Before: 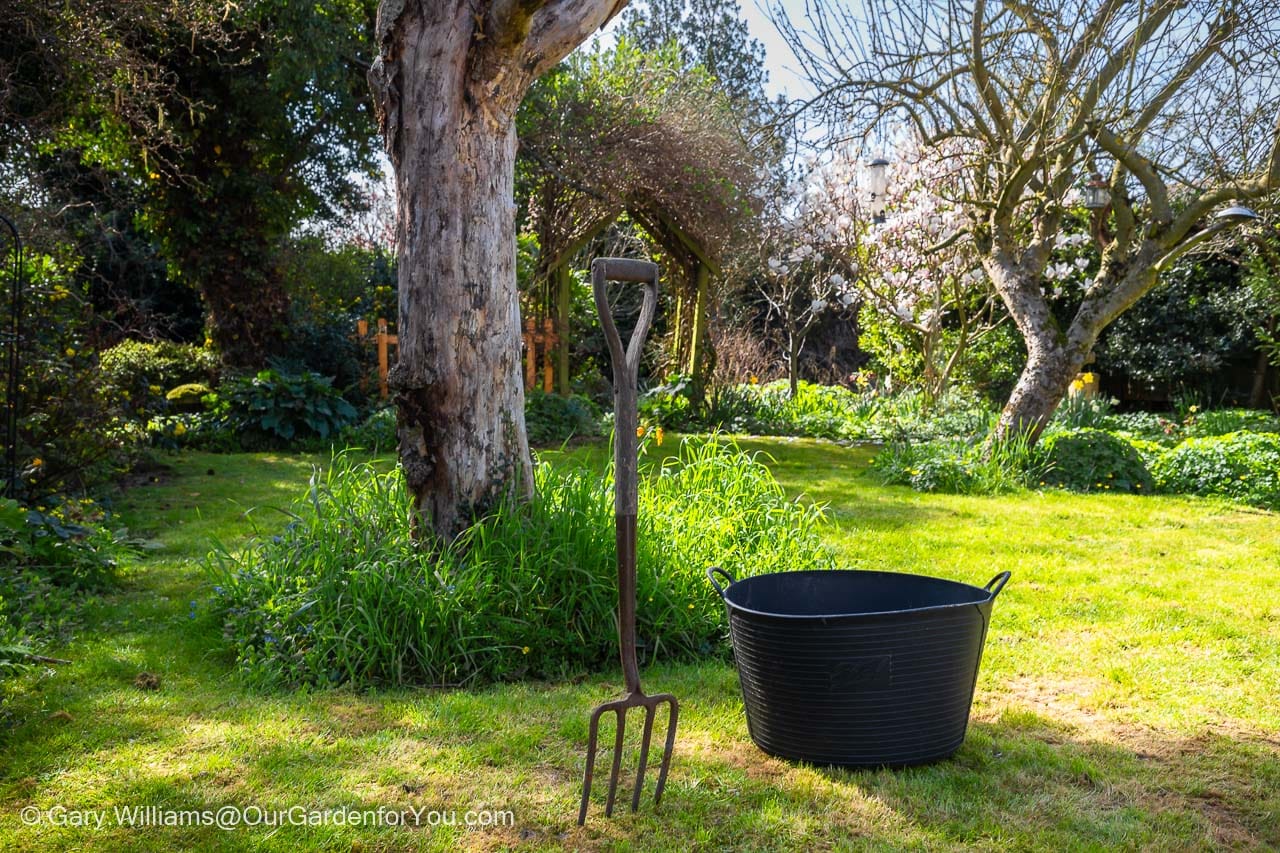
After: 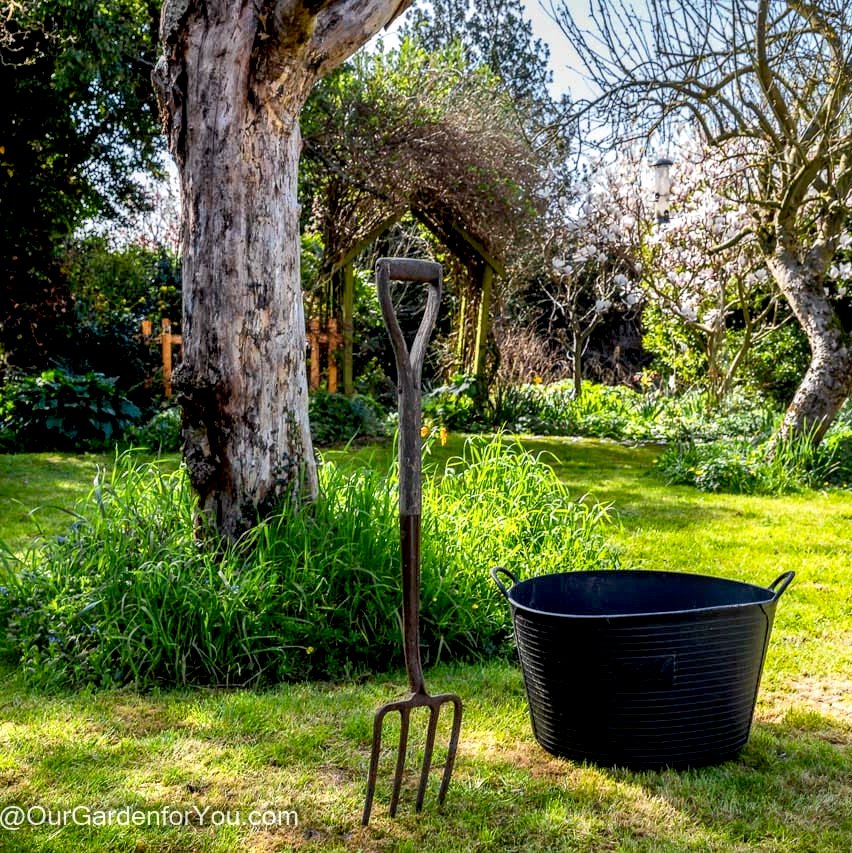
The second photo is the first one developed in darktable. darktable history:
shadows and highlights: low approximation 0.01, soften with gaussian
local contrast: detail 142%
base curve: preserve colors none
exposure: black level correction 0.011, compensate highlight preservation false
crop: left 16.91%, right 16.456%
